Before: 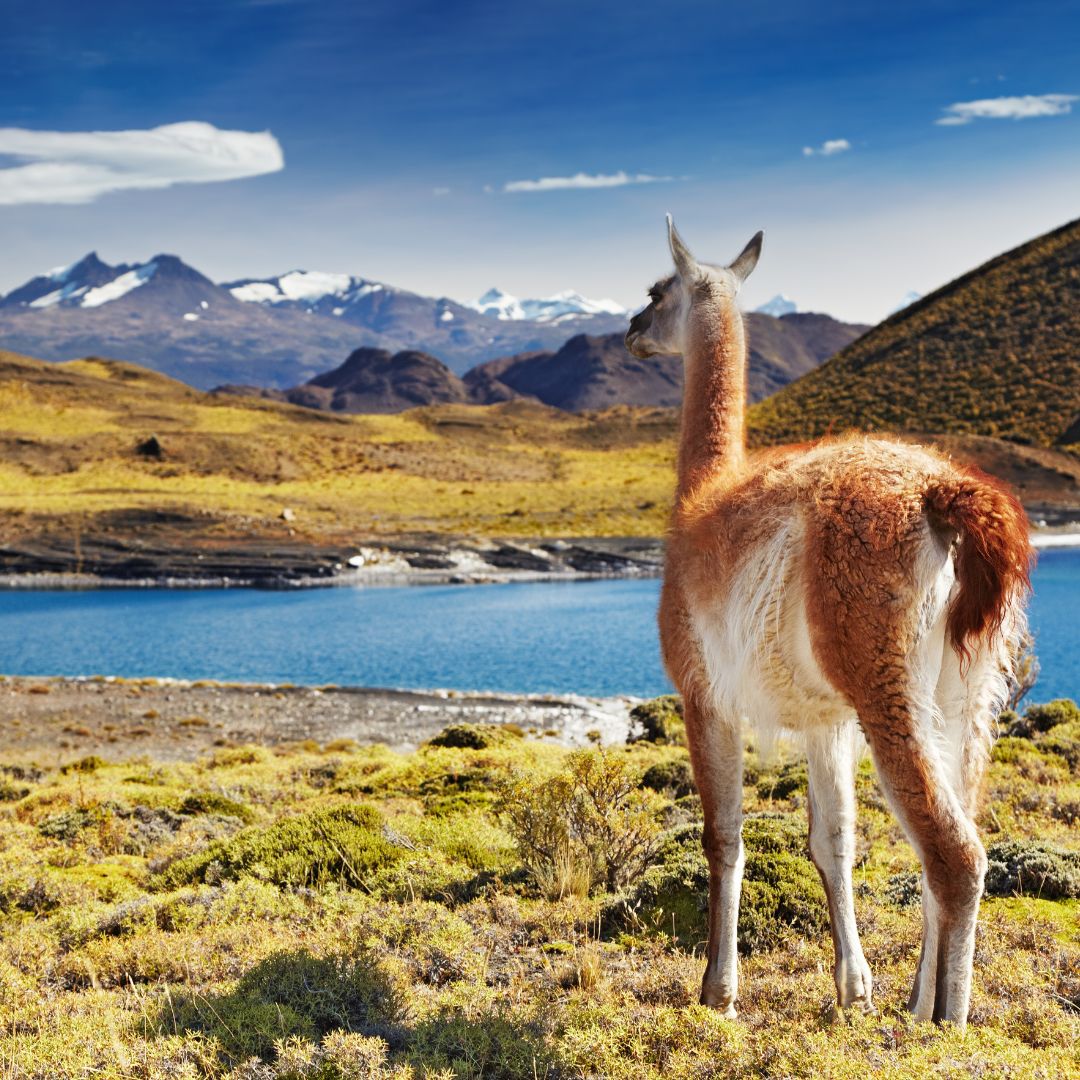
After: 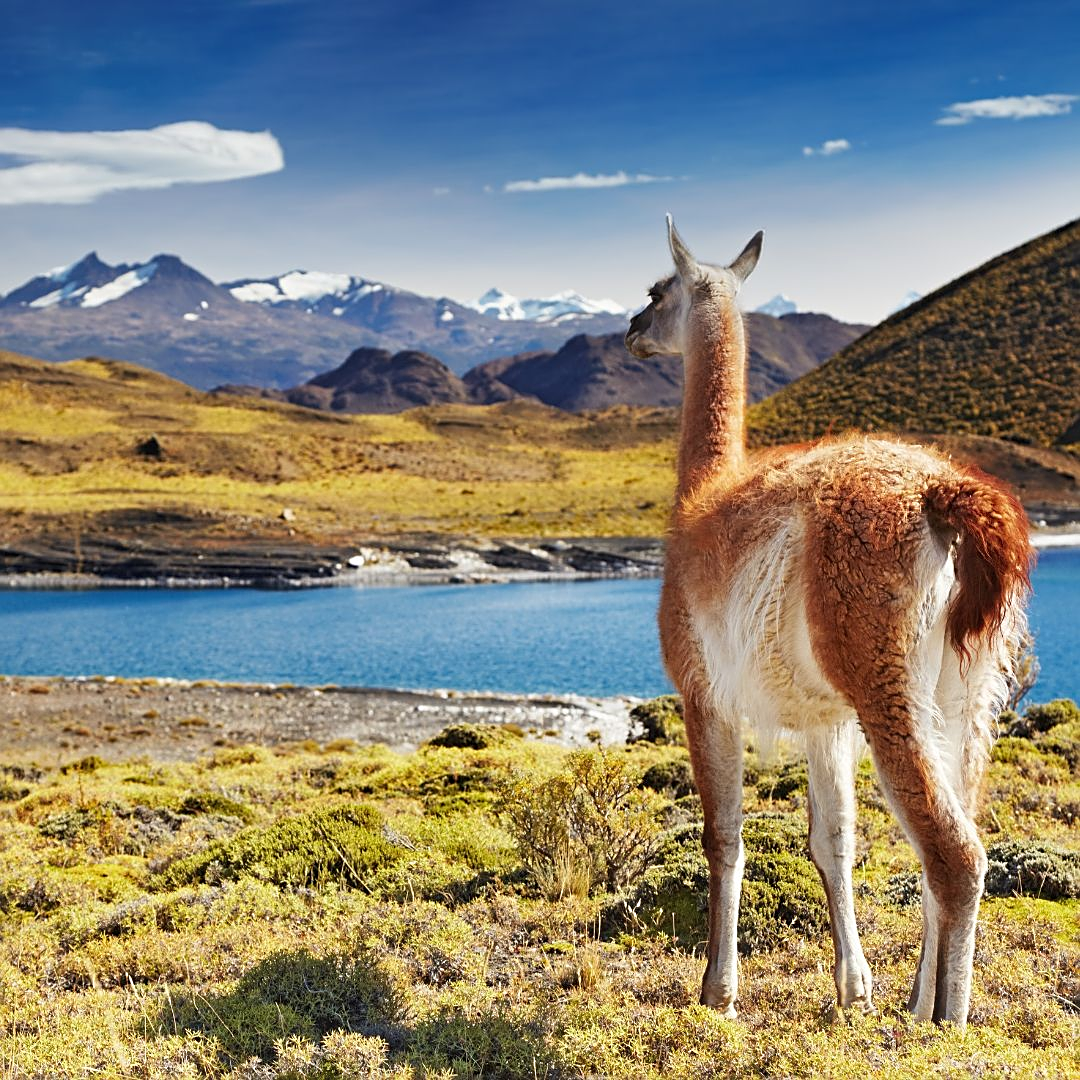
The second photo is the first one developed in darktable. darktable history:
sharpen: on, module defaults
bloom: size 3%, threshold 100%, strength 0%
